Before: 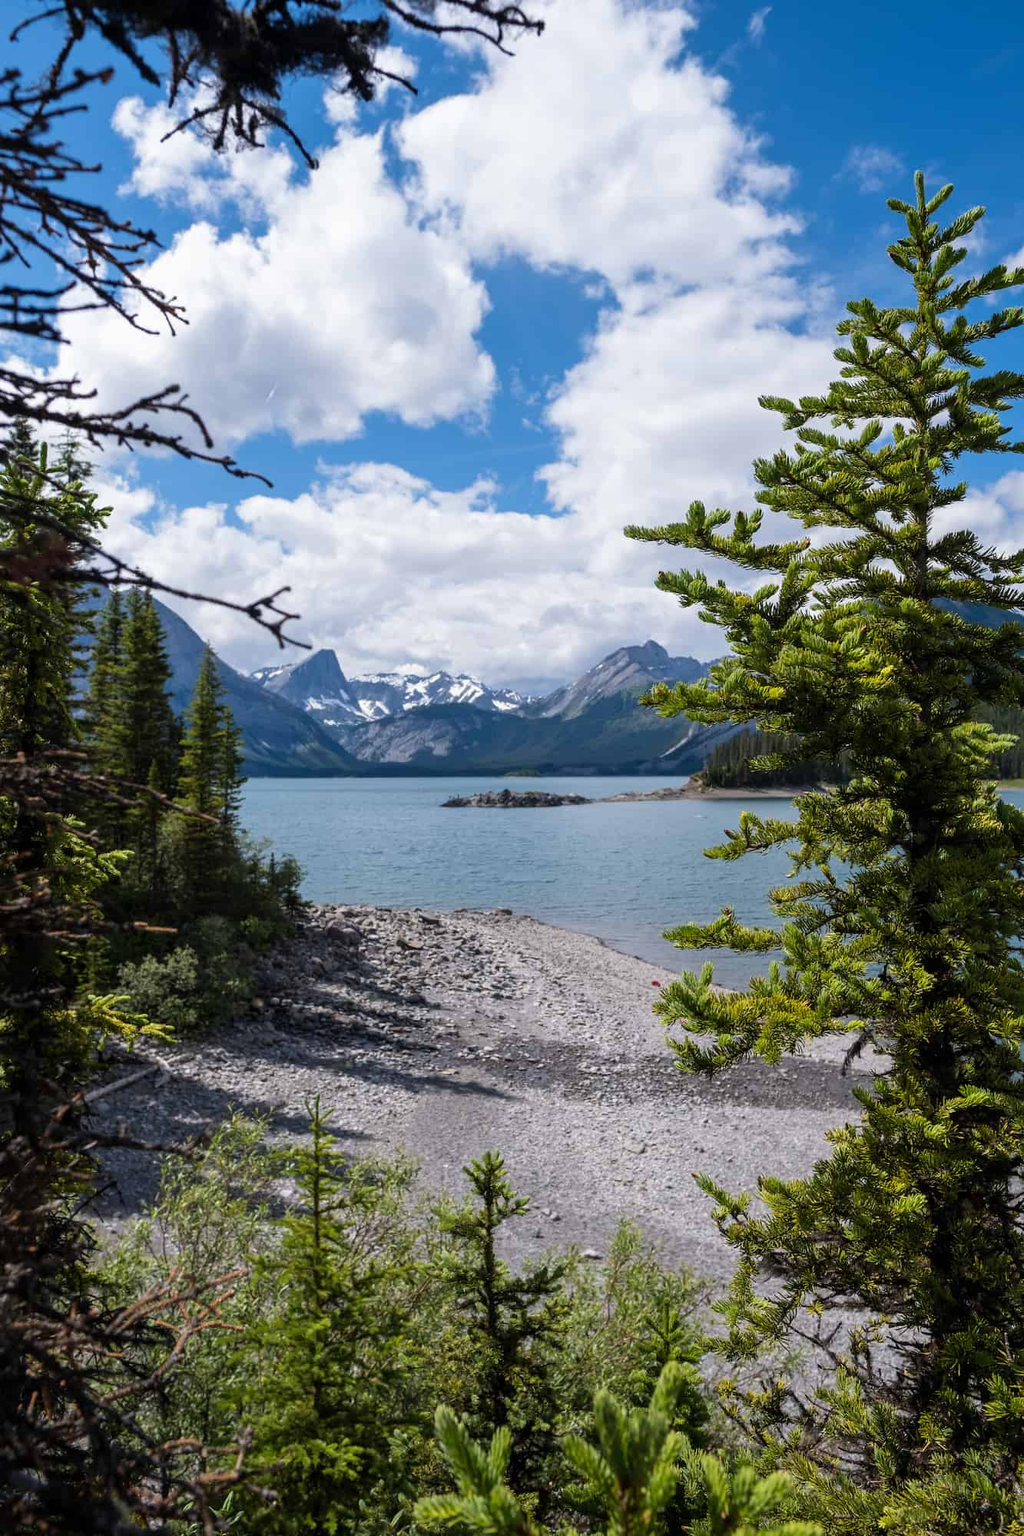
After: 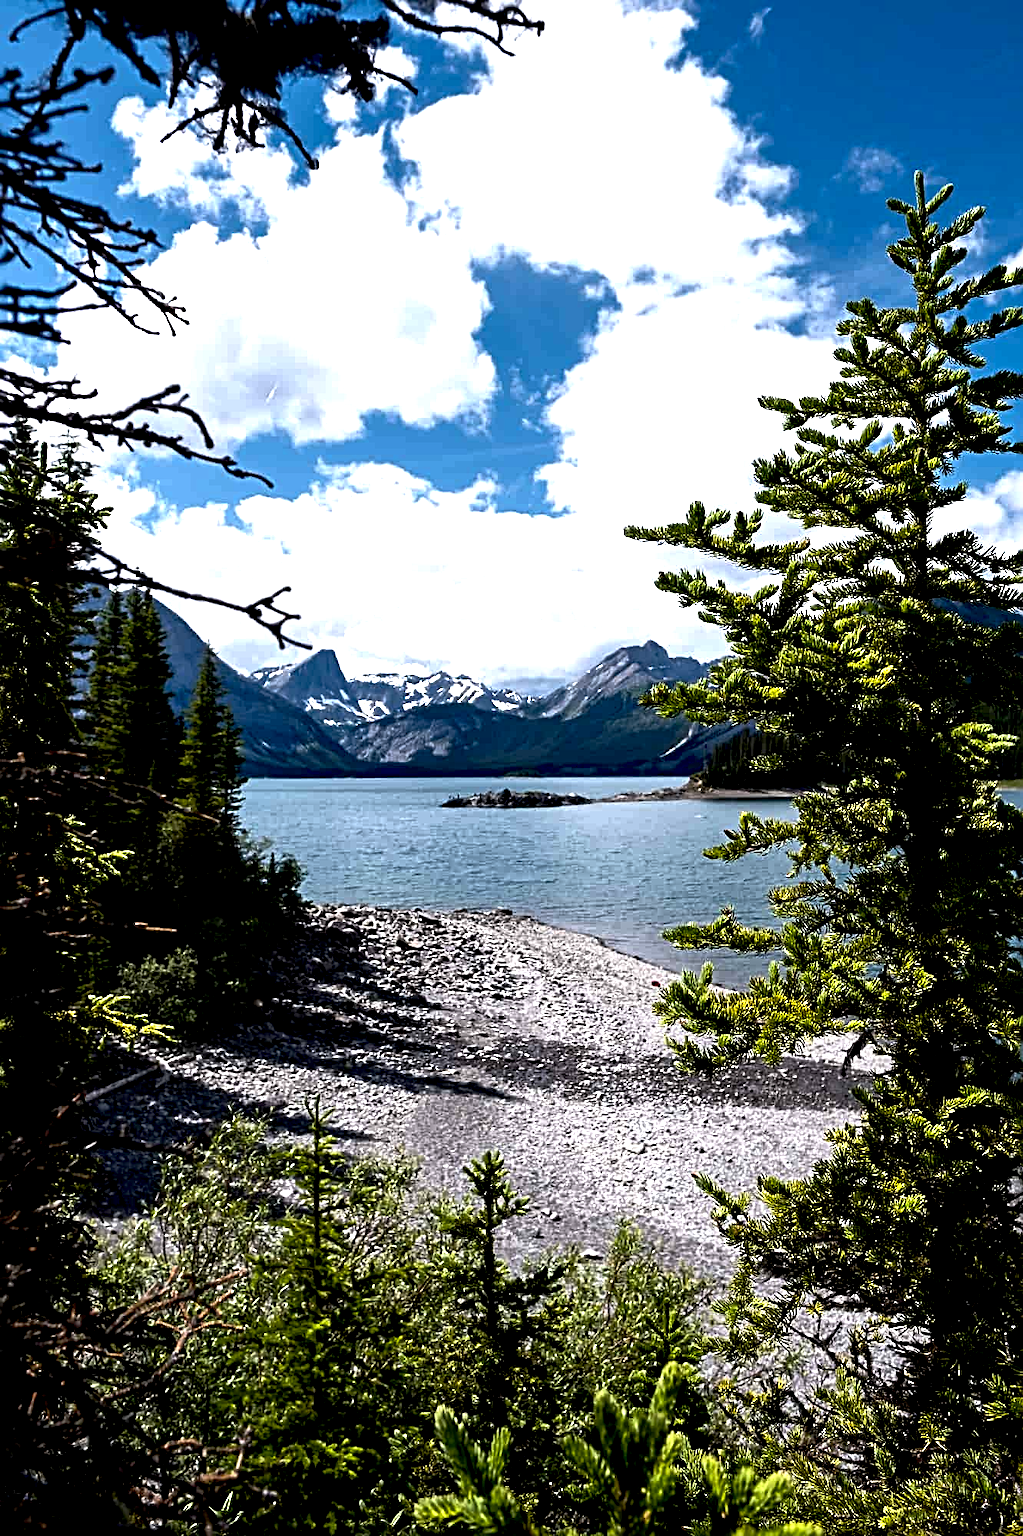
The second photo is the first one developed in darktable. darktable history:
sharpen: radius 4
tone equalizer: -8 EV -0.75 EV, -7 EV -0.7 EV, -6 EV -0.6 EV, -5 EV -0.4 EV, -3 EV 0.4 EV, -2 EV 0.6 EV, -1 EV 0.7 EV, +0 EV 0.75 EV, edges refinement/feathering 500, mask exposure compensation -1.57 EV, preserve details no
exposure: black level correction 0.031, exposure 0.304 EV, compensate highlight preservation false
rgb curve: curves: ch0 [(0, 0) (0.415, 0.237) (1, 1)]
